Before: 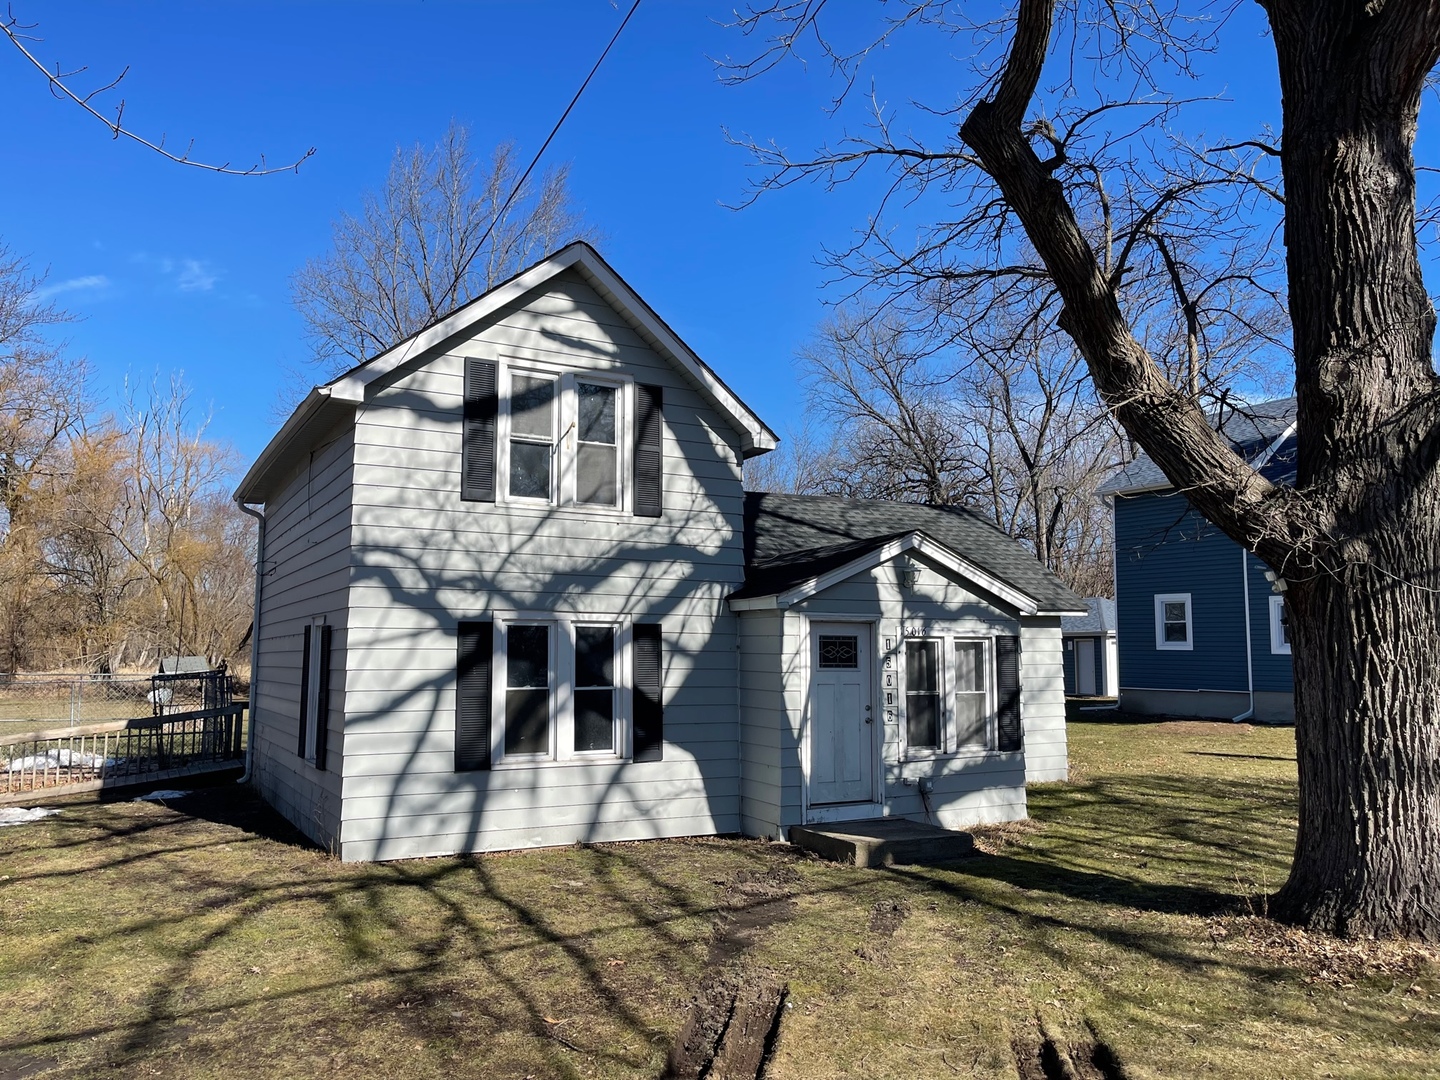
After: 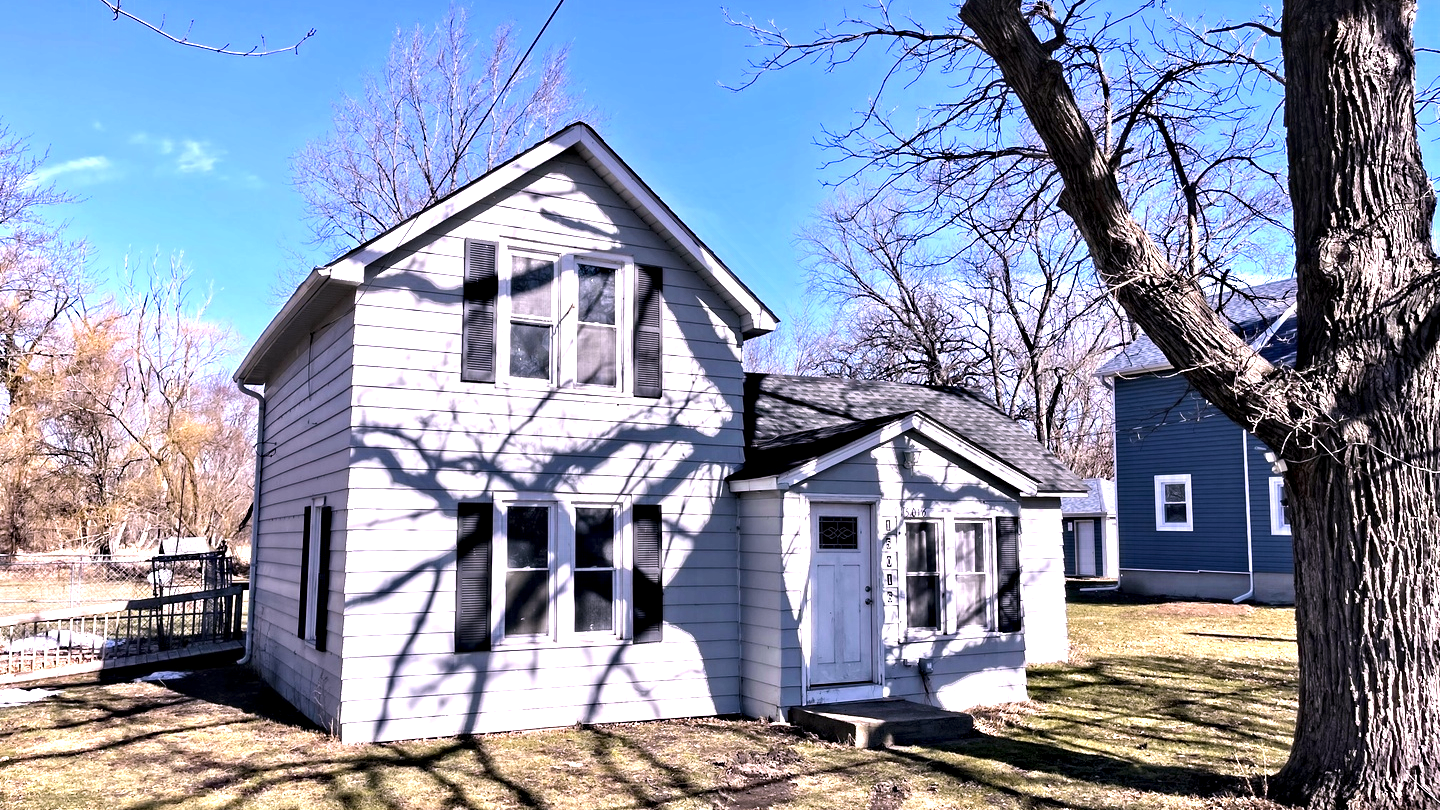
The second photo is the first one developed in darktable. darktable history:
color correction: highlights a* 3.84, highlights b* 5.07
contrast equalizer: y [[0.511, 0.558, 0.631, 0.632, 0.559, 0.512], [0.5 ×6], [0.5 ×6], [0 ×6], [0 ×6]]
white balance: red 1.042, blue 1.17
exposure: black level correction -0.002, exposure 1.115 EV, compensate highlight preservation false
crop: top 11.038%, bottom 13.962%
